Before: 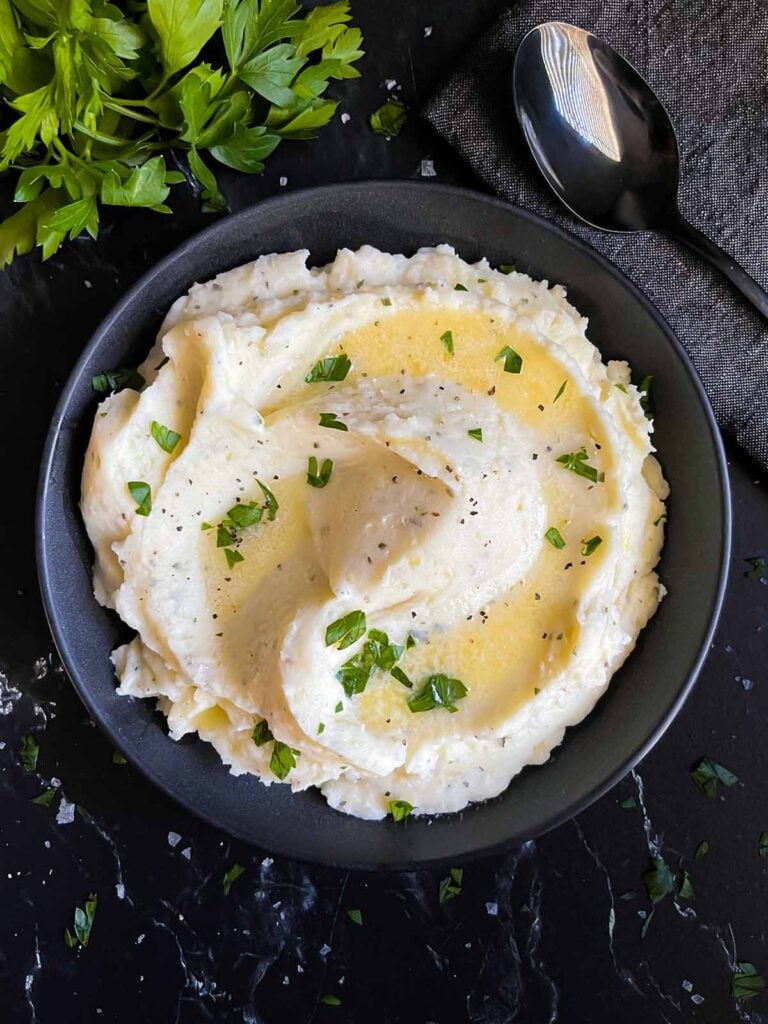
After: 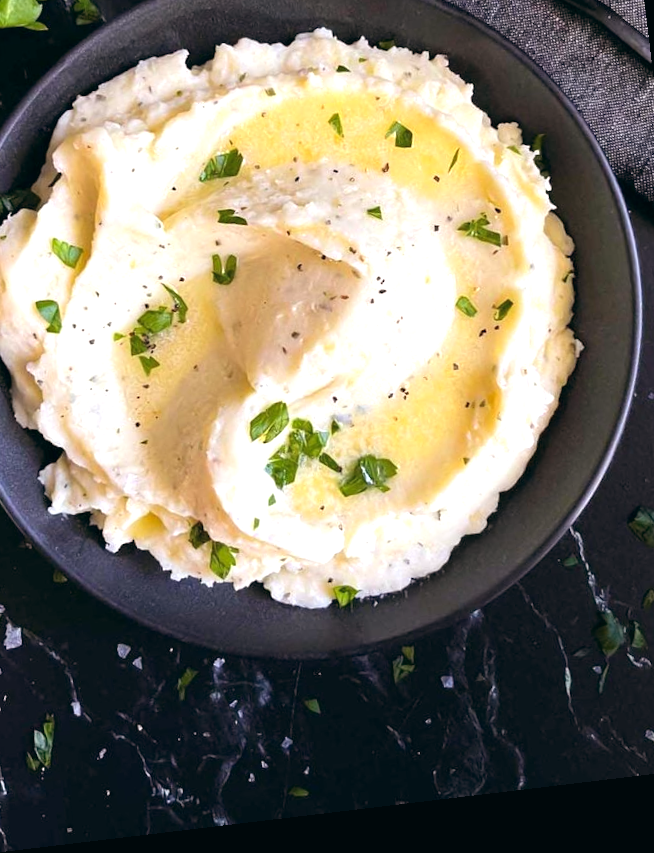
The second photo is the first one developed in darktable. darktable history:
crop: left 16.871%, top 22.857%, right 9.116%
color balance: lift [0.998, 0.998, 1.001, 1.002], gamma [0.995, 1.025, 0.992, 0.975], gain [0.995, 1.02, 0.997, 0.98]
exposure: black level correction -0.002, exposure 0.54 EV, compensate highlight preservation false
rotate and perspective: rotation -6.83°, automatic cropping off
